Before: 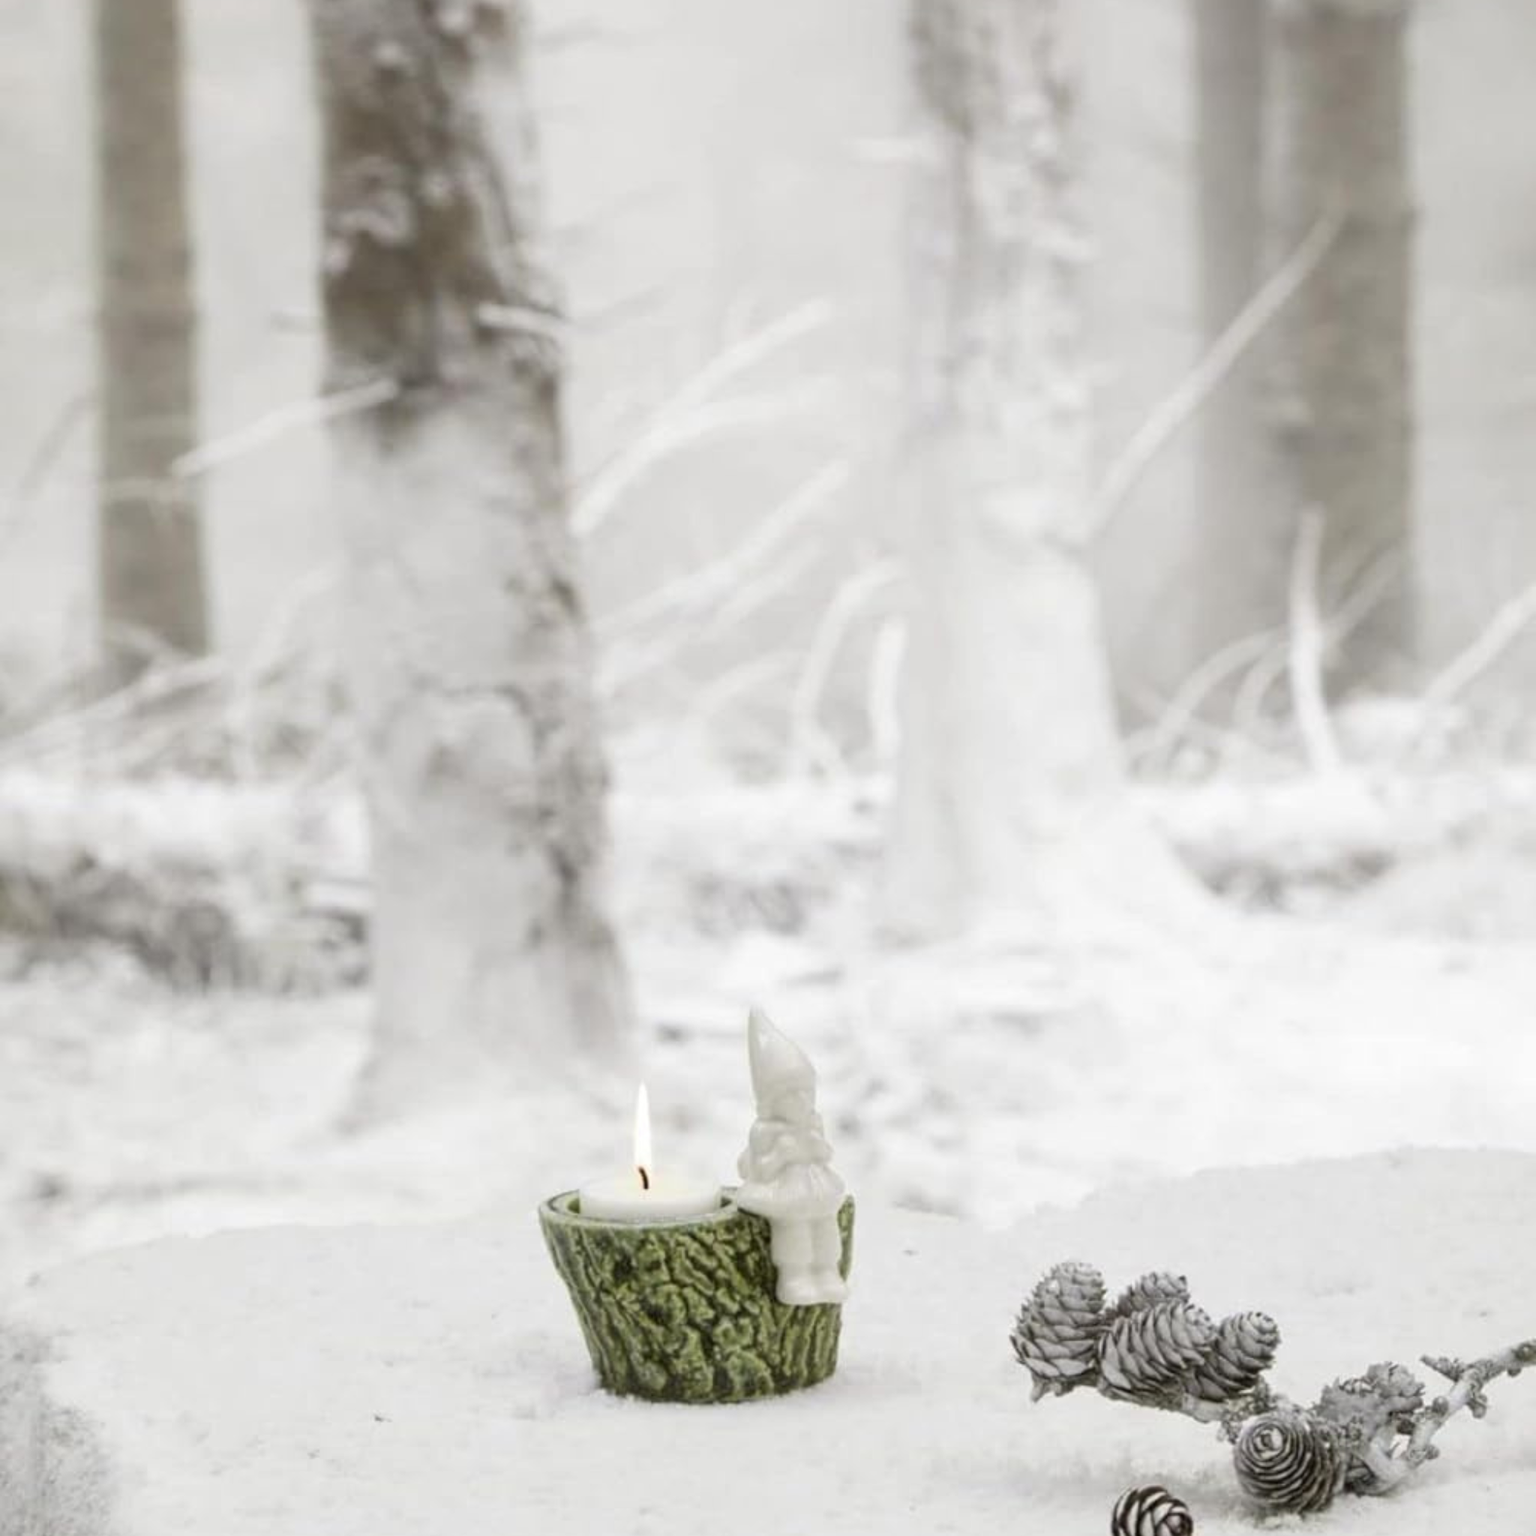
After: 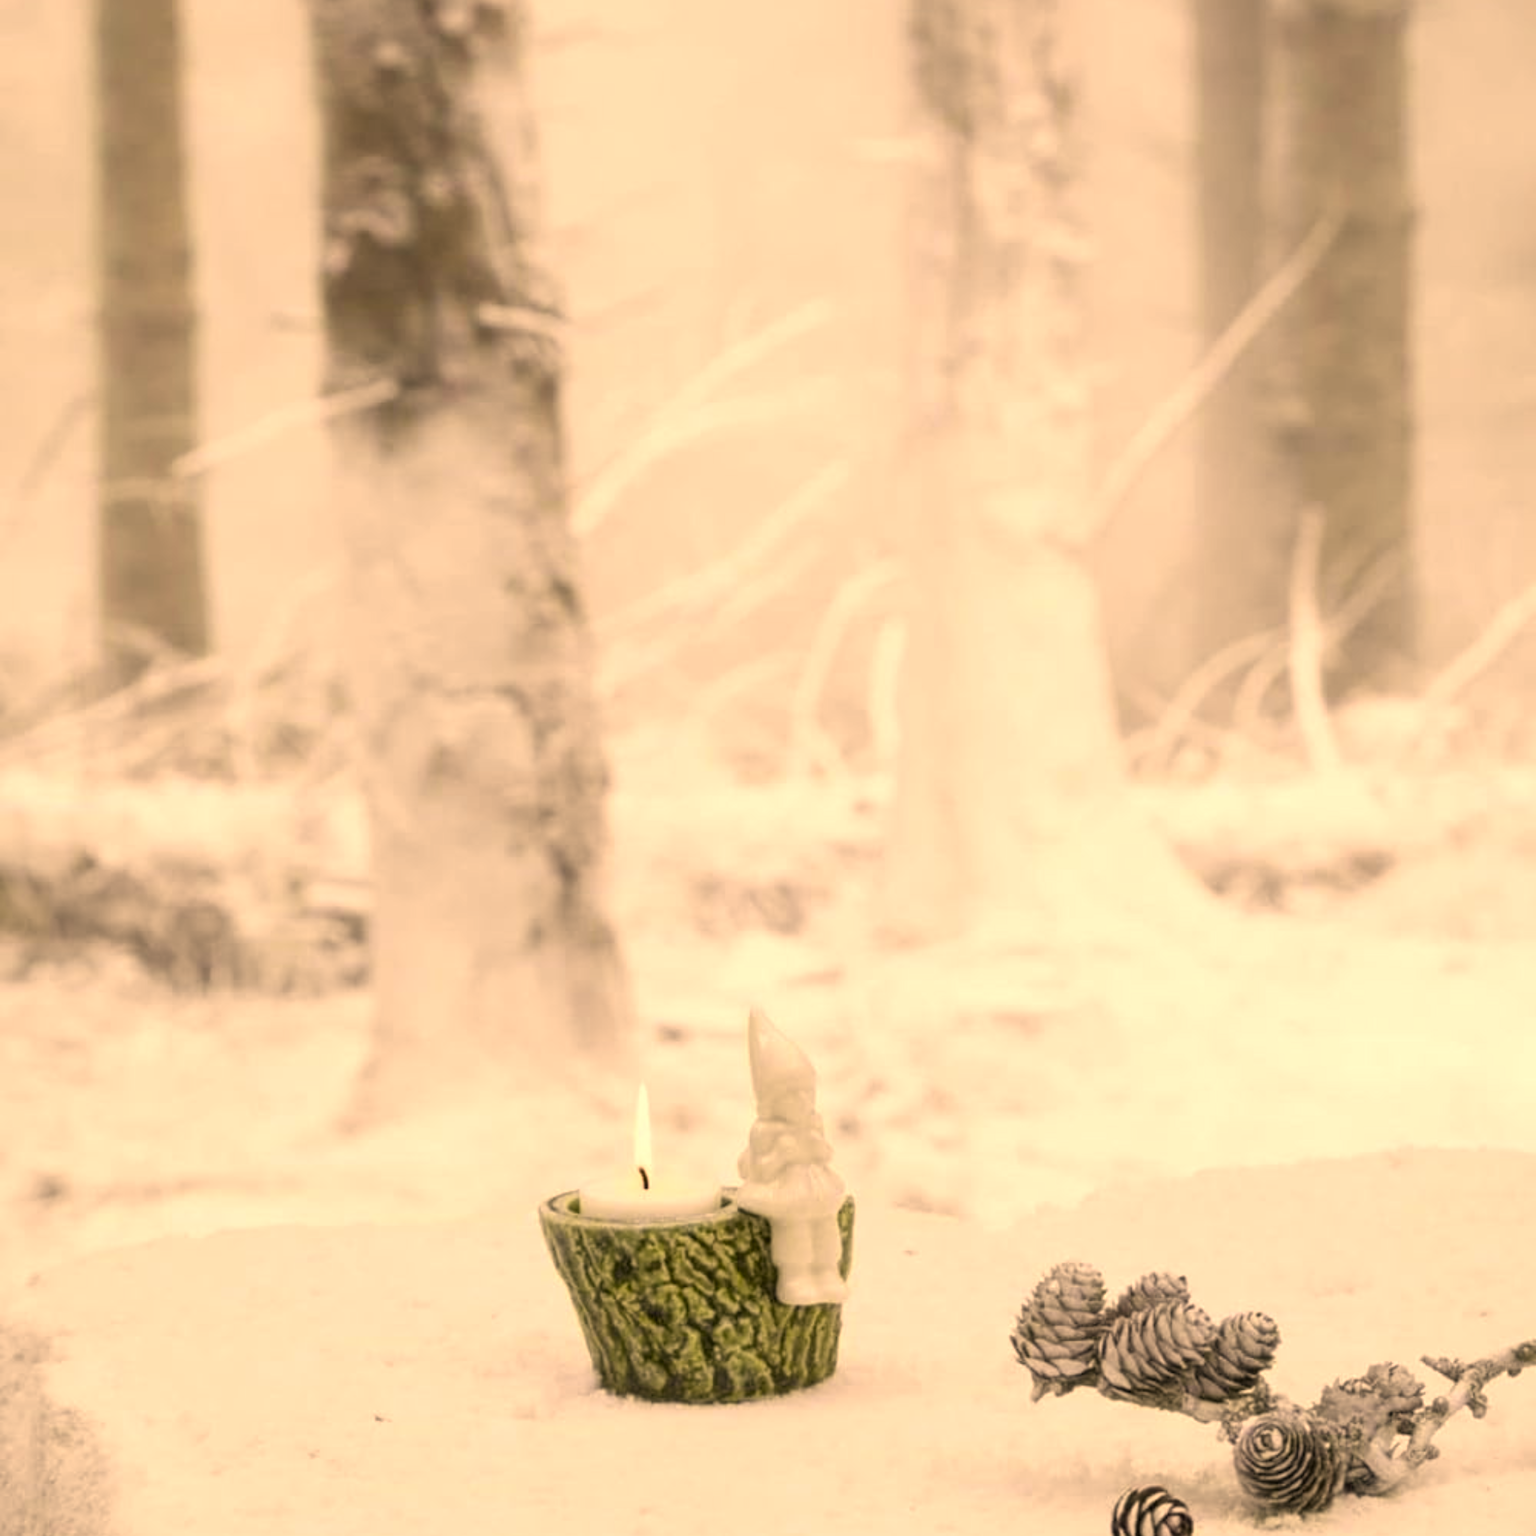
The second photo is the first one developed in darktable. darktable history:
exposure: exposure 0.131 EV, compensate highlight preservation false
color correction: highlights a* 15, highlights b* 31.55
